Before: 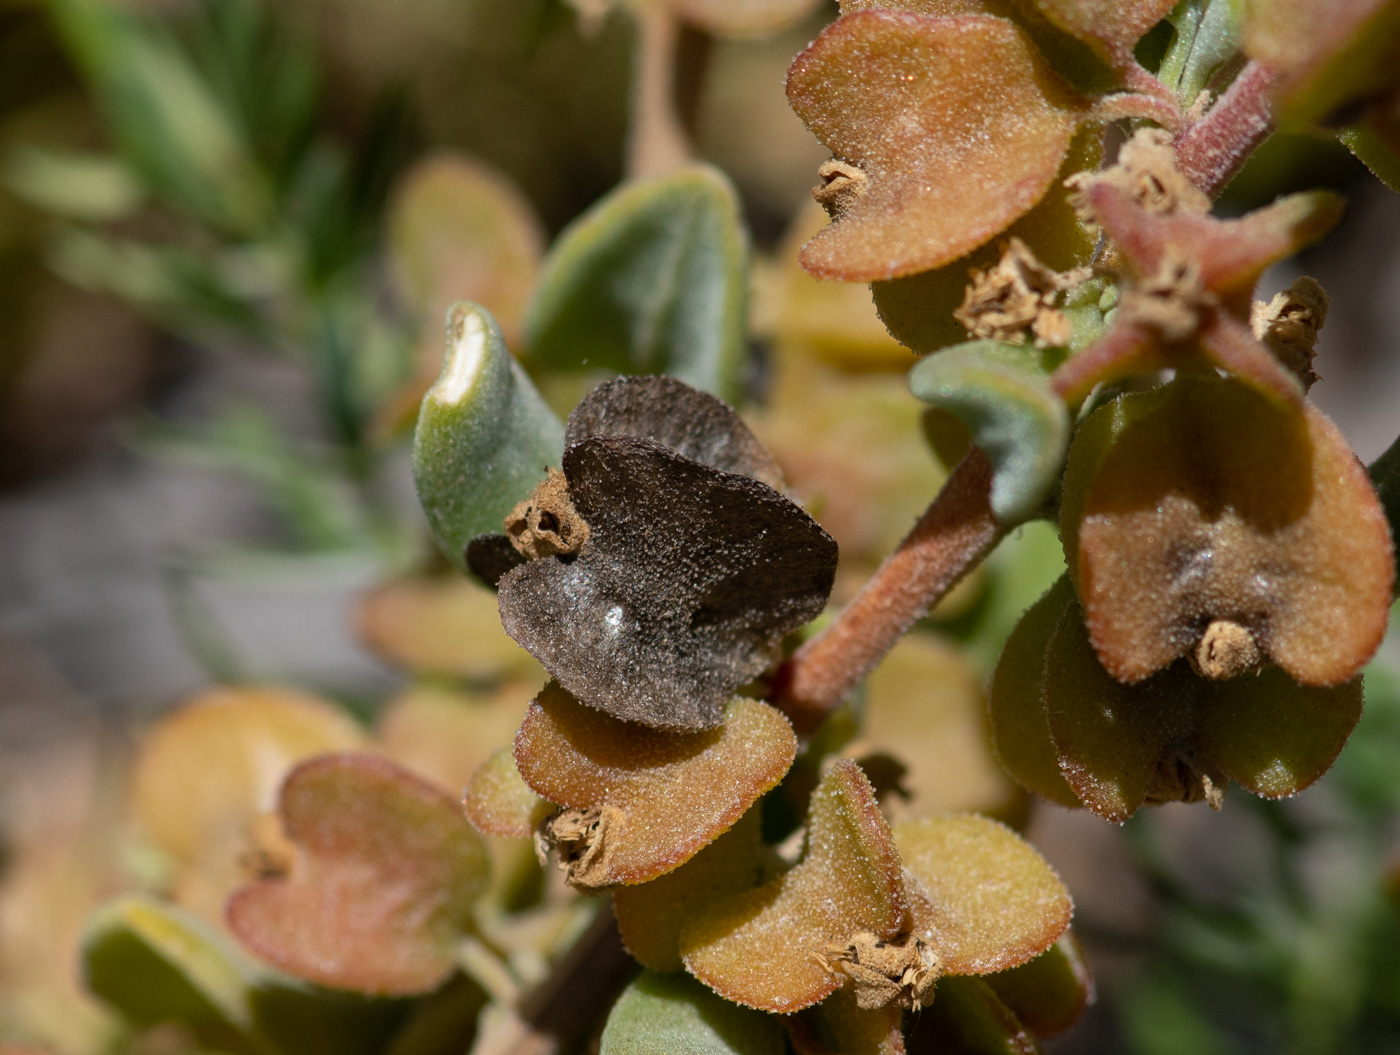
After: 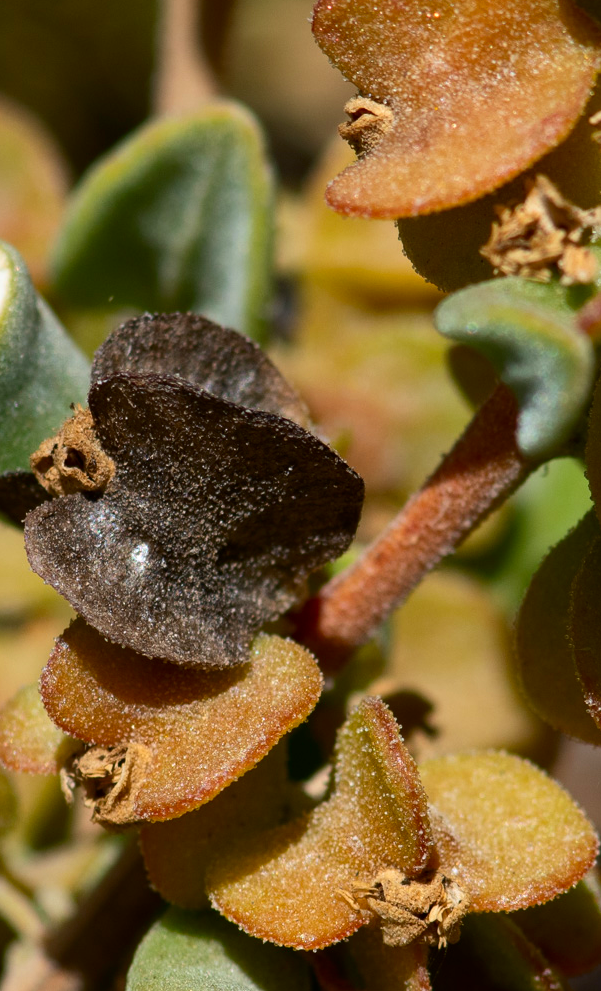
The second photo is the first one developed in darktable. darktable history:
crop: left 33.866%, top 6.064%, right 23.16%
contrast brightness saturation: contrast 0.172, saturation 0.295
